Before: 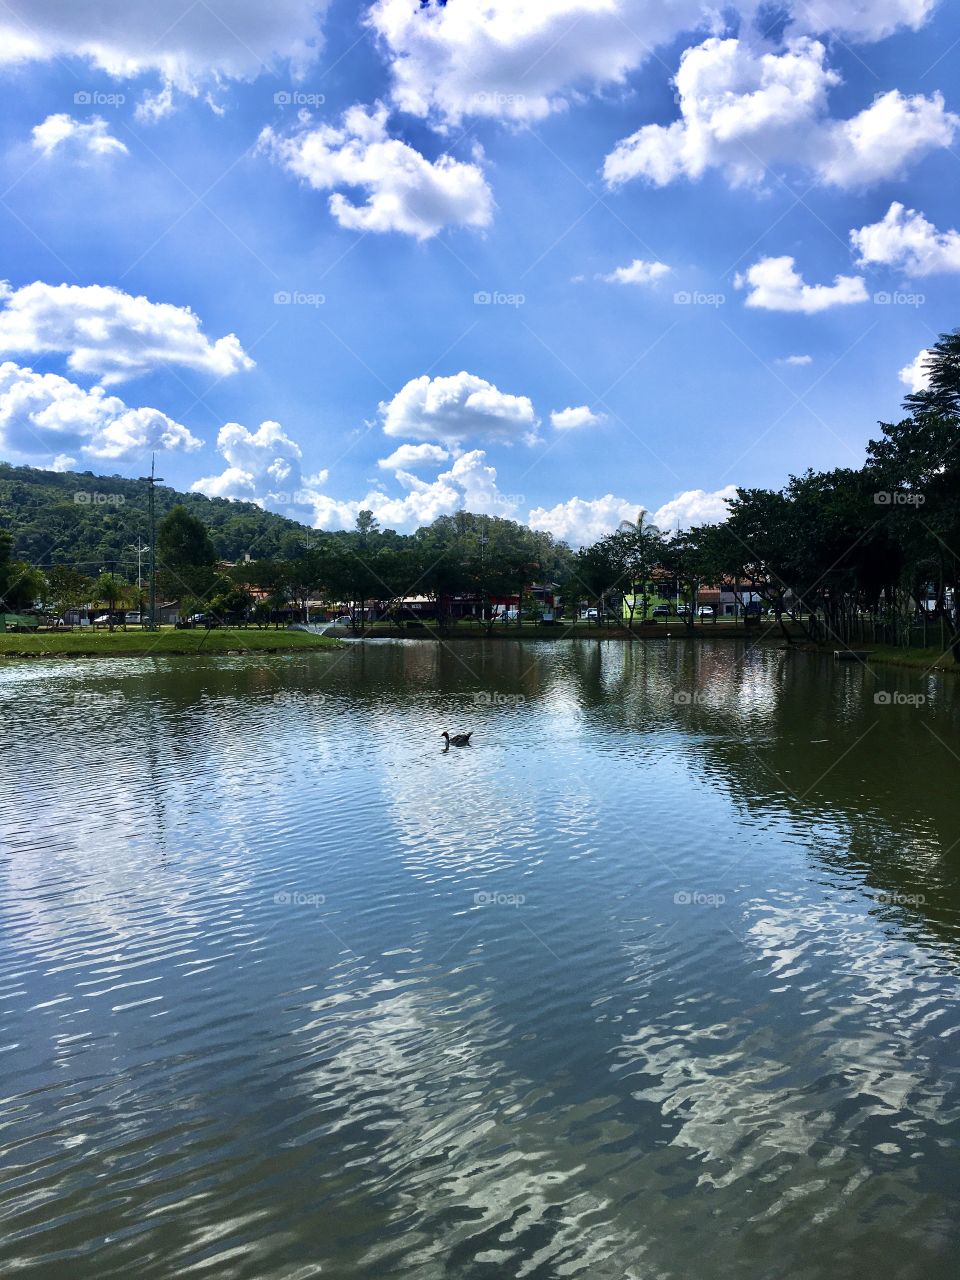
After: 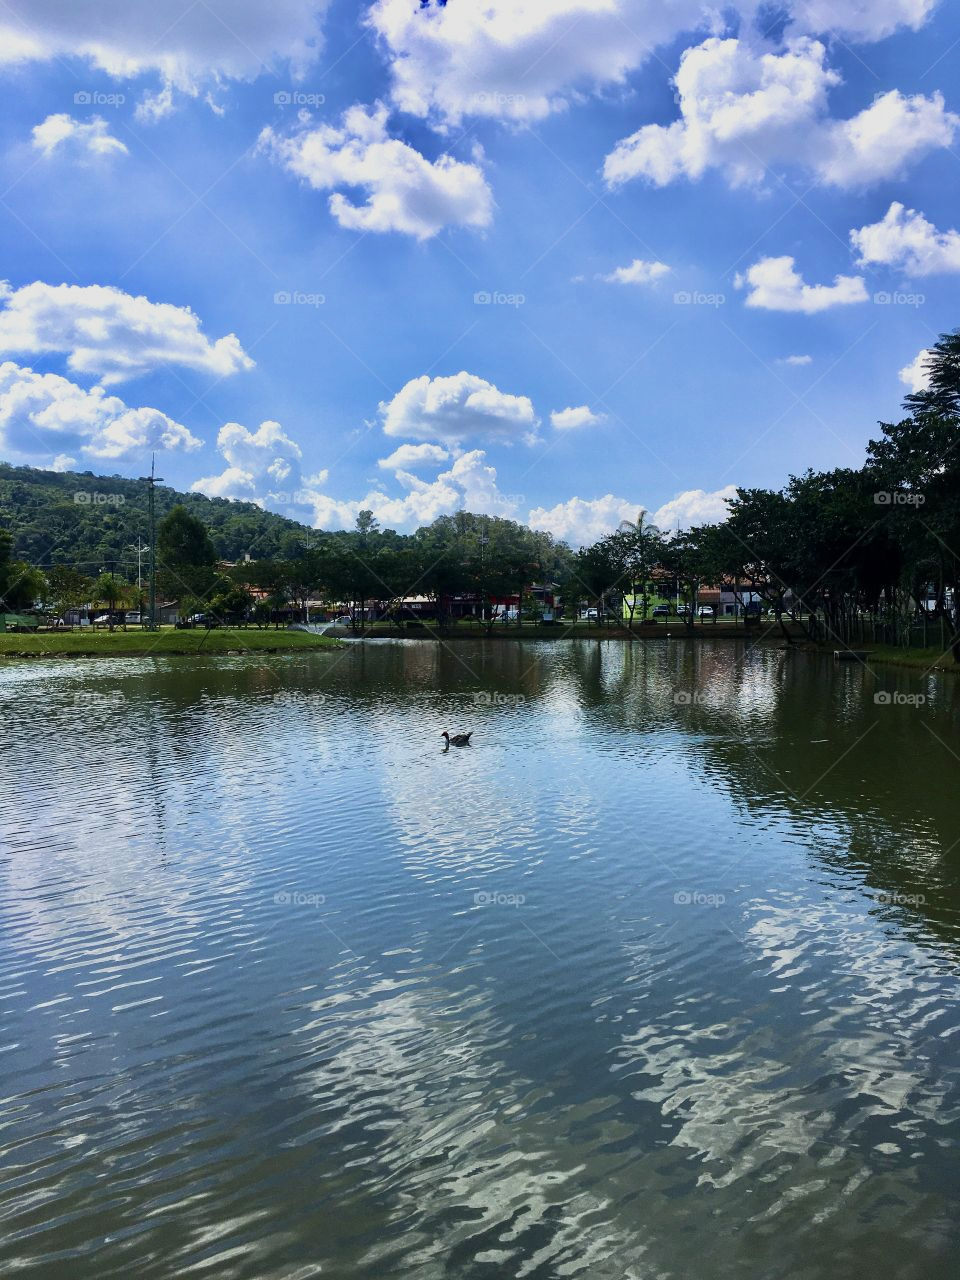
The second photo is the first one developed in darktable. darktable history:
tone equalizer: -8 EV -0.001 EV, -7 EV 0.005 EV, -6 EV -0.033 EV, -5 EV 0.013 EV, -4 EV -0.02 EV, -3 EV 0.027 EV, -2 EV -0.089 EV, -1 EV -0.302 EV, +0 EV -0.598 EV, edges refinement/feathering 500, mask exposure compensation -1.57 EV, preserve details no
